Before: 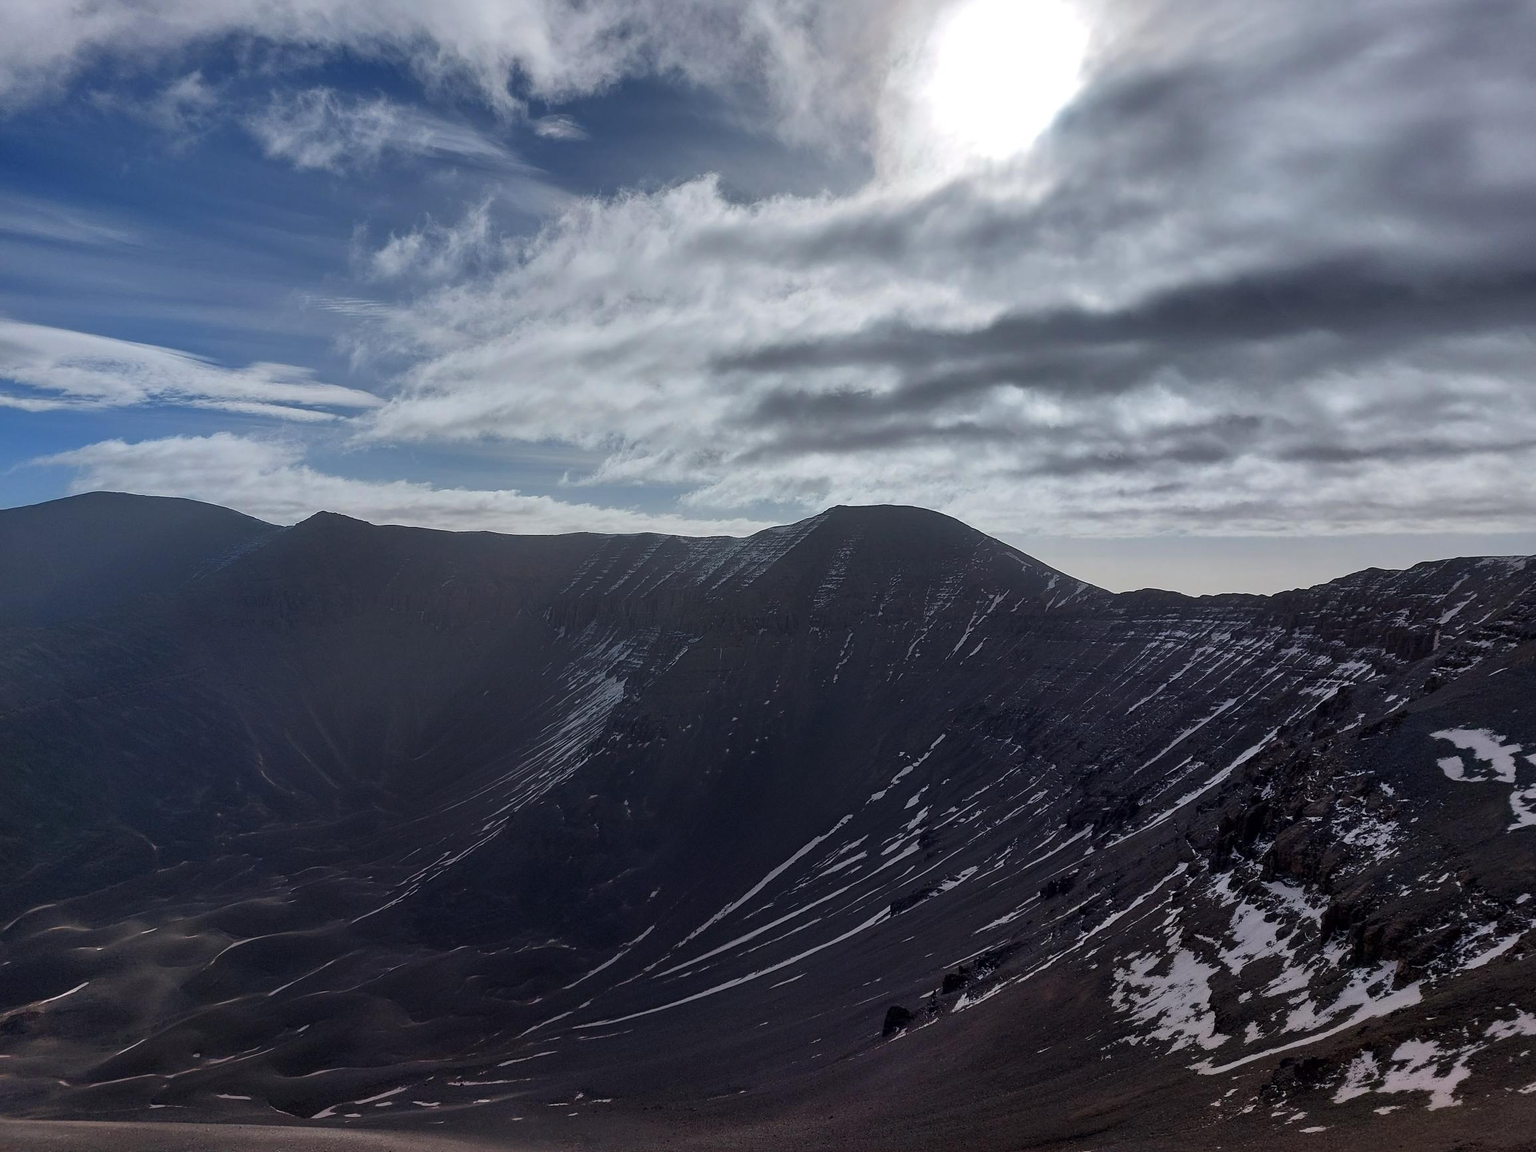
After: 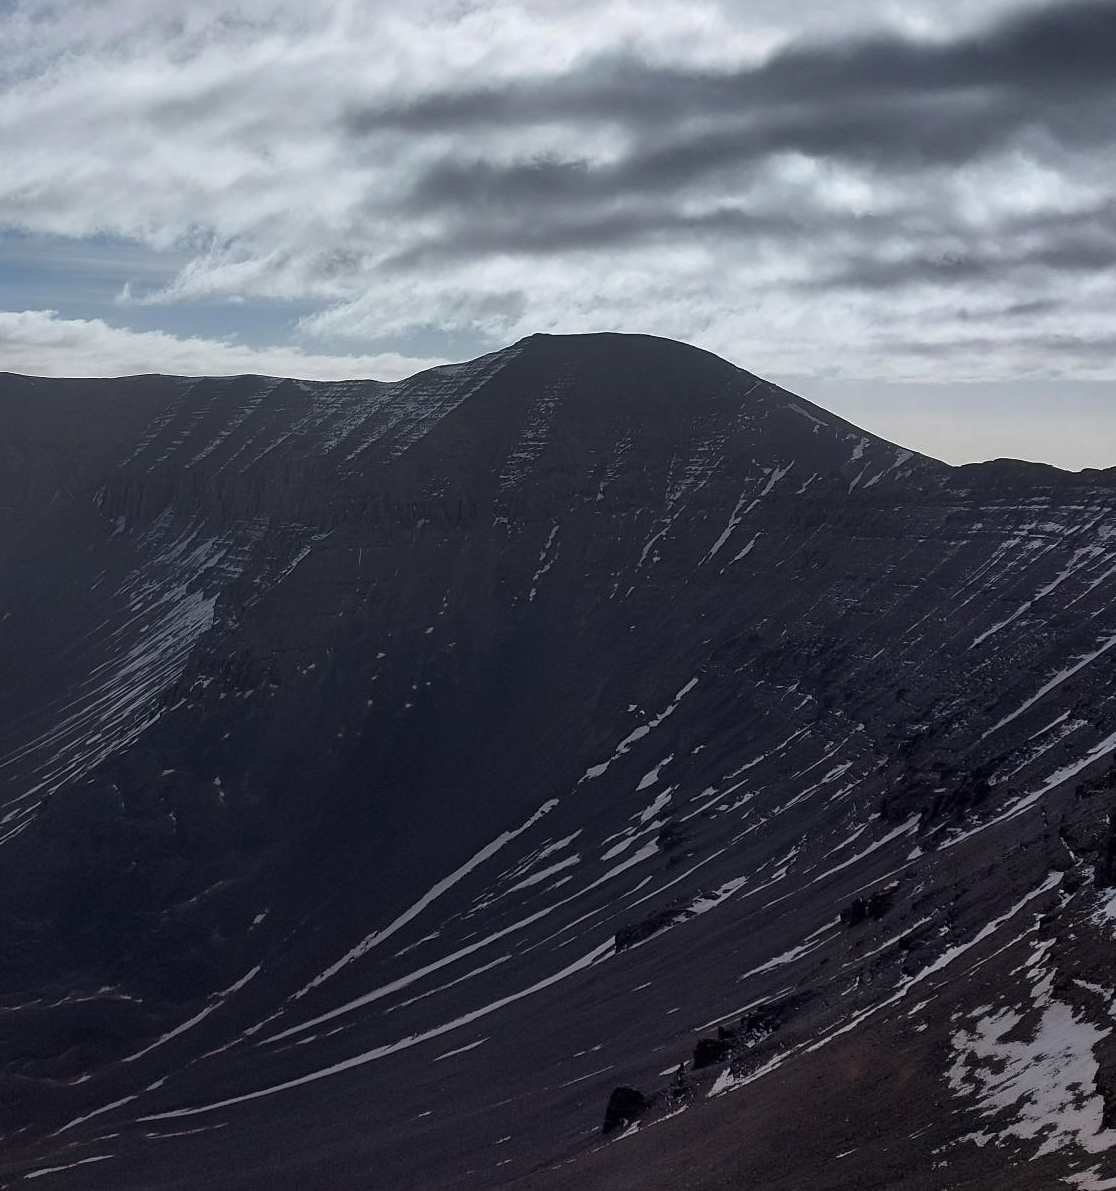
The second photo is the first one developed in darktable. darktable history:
tone equalizer: -8 EV -0.001 EV, -7 EV 0.001 EV, -6 EV -0.002 EV, -5 EV -0.003 EV, -4 EV -0.062 EV, -3 EV -0.222 EV, -2 EV -0.267 EV, -1 EV 0.105 EV, +0 EV 0.303 EV
crop: left 31.379%, top 24.658%, right 20.326%, bottom 6.628%
